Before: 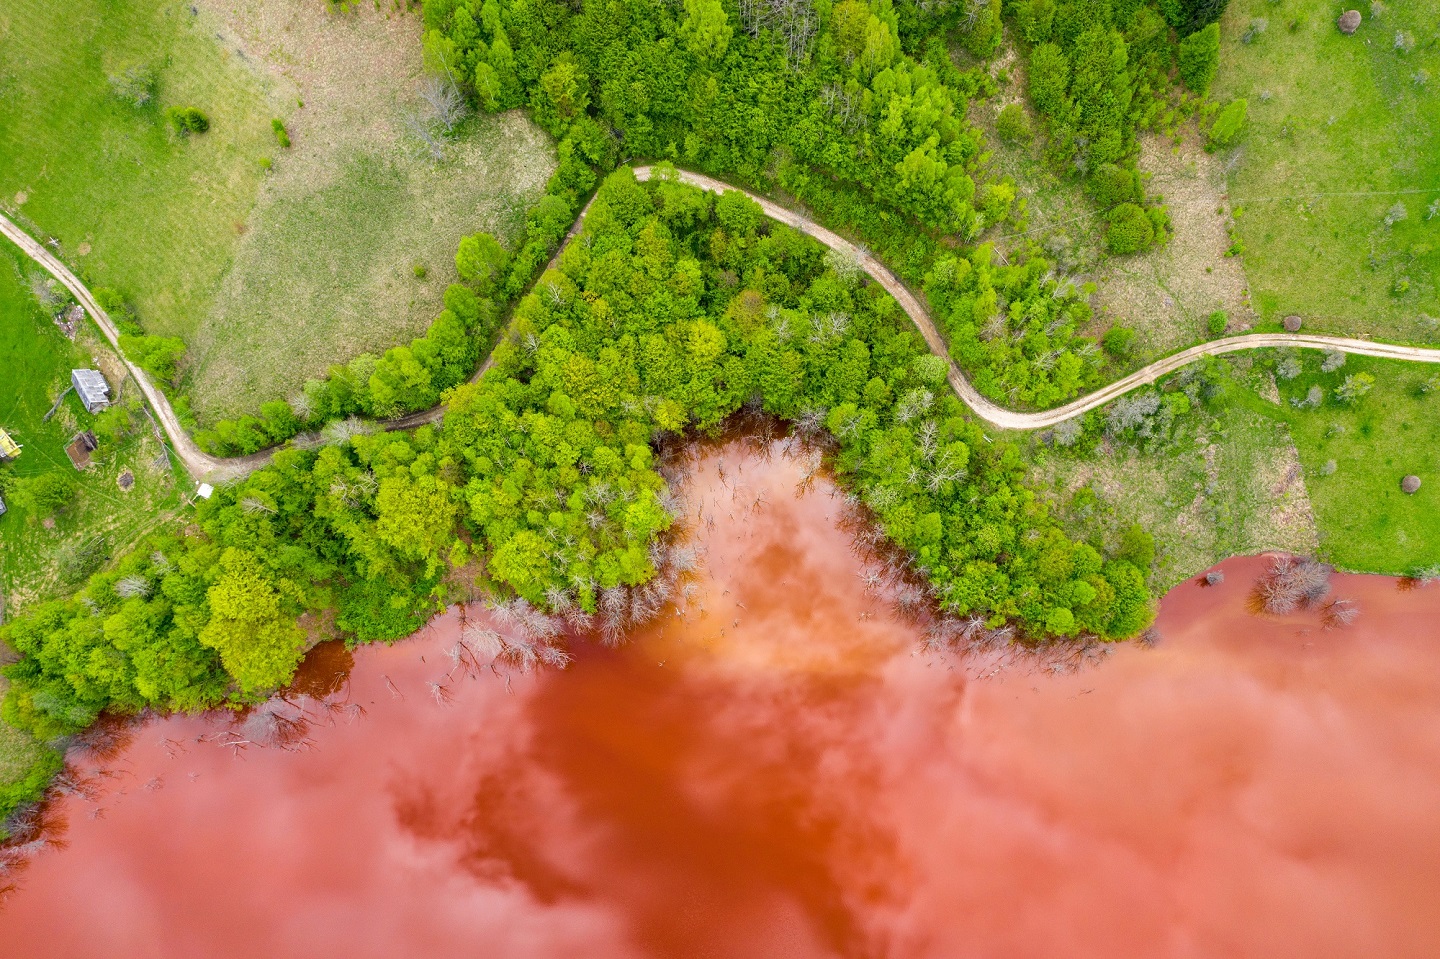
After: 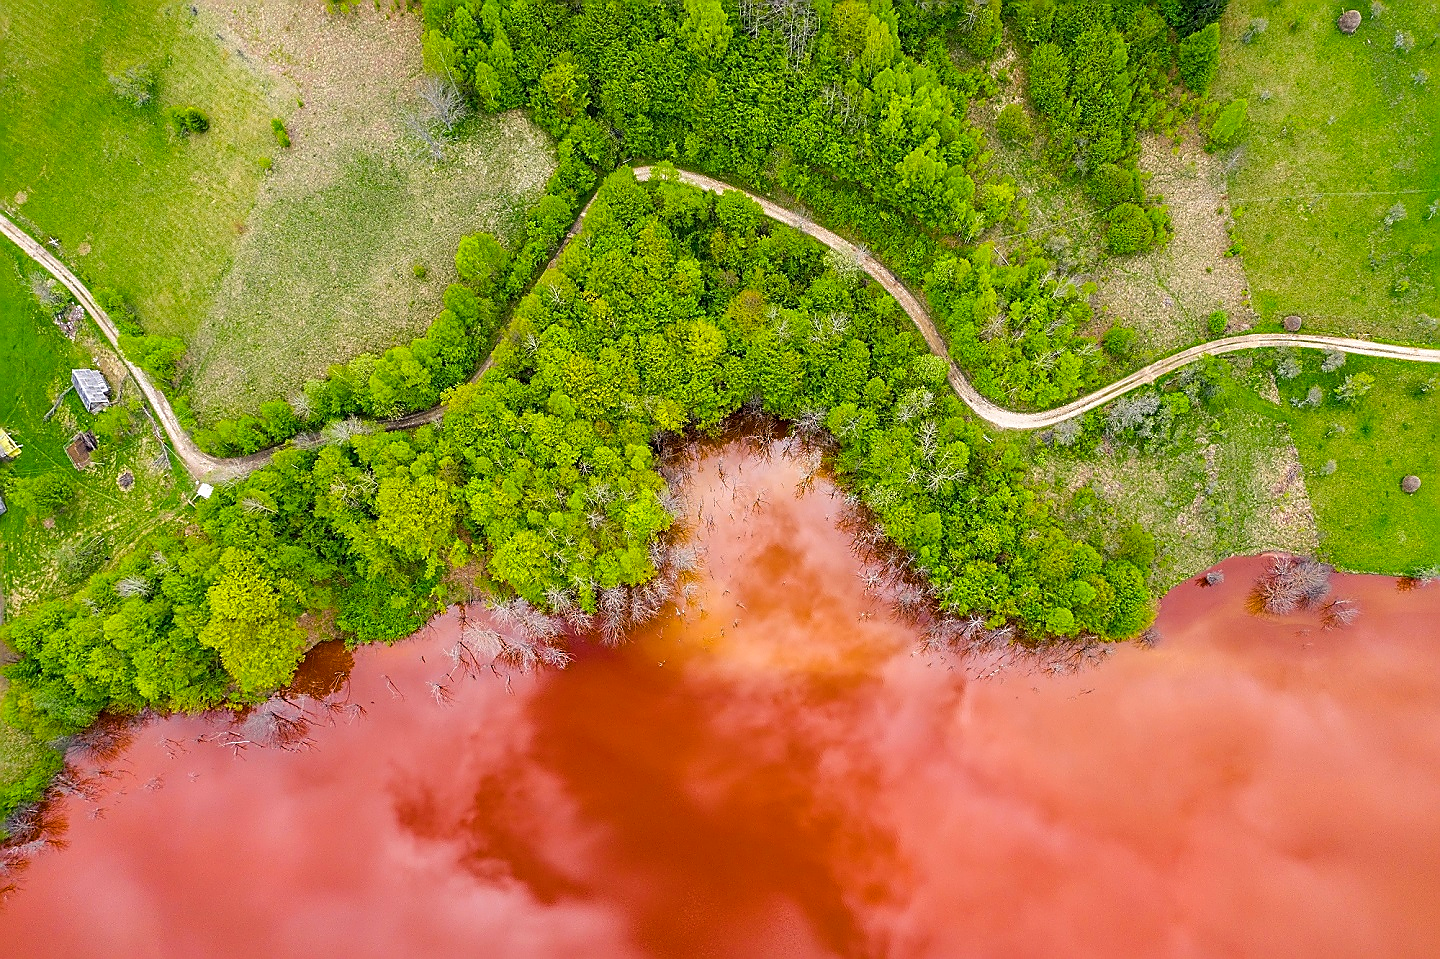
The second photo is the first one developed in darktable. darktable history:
color balance rgb: shadows lift › chroma 3.343%, shadows lift › hue 279.43°, power › hue 328.4°, highlights gain › chroma 0.29%, highlights gain › hue 330.09°, perceptual saturation grading › global saturation 16.186%
sharpen: radius 1.427, amount 1.239, threshold 0.648
